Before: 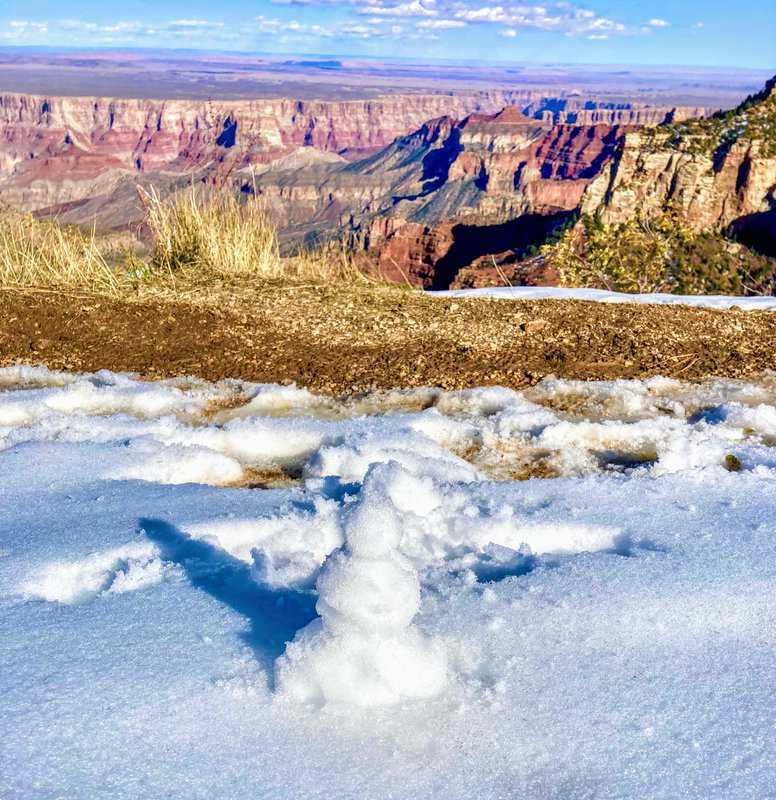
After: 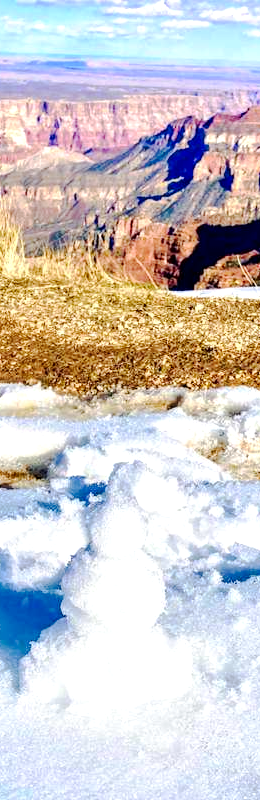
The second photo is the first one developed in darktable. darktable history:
tone curve: curves: ch0 [(0, 0) (0.052, 0.018) (0.236, 0.207) (0.41, 0.417) (0.485, 0.518) (0.54, 0.584) (0.625, 0.666) (0.845, 0.828) (0.994, 0.964)]; ch1 [(0, 0) (0.136, 0.146) (0.317, 0.34) (0.382, 0.408) (0.434, 0.441) (0.472, 0.479) (0.498, 0.501) (0.557, 0.558) (0.616, 0.59) (0.739, 0.7) (1, 1)]; ch2 [(0, 0) (0.352, 0.403) (0.447, 0.466) (0.482, 0.482) (0.528, 0.526) (0.586, 0.577) (0.618, 0.621) (0.785, 0.747) (1, 1)], preserve colors none
crop: left 32.917%, right 33.469%
exposure: exposure 0.608 EV, compensate highlight preservation false
